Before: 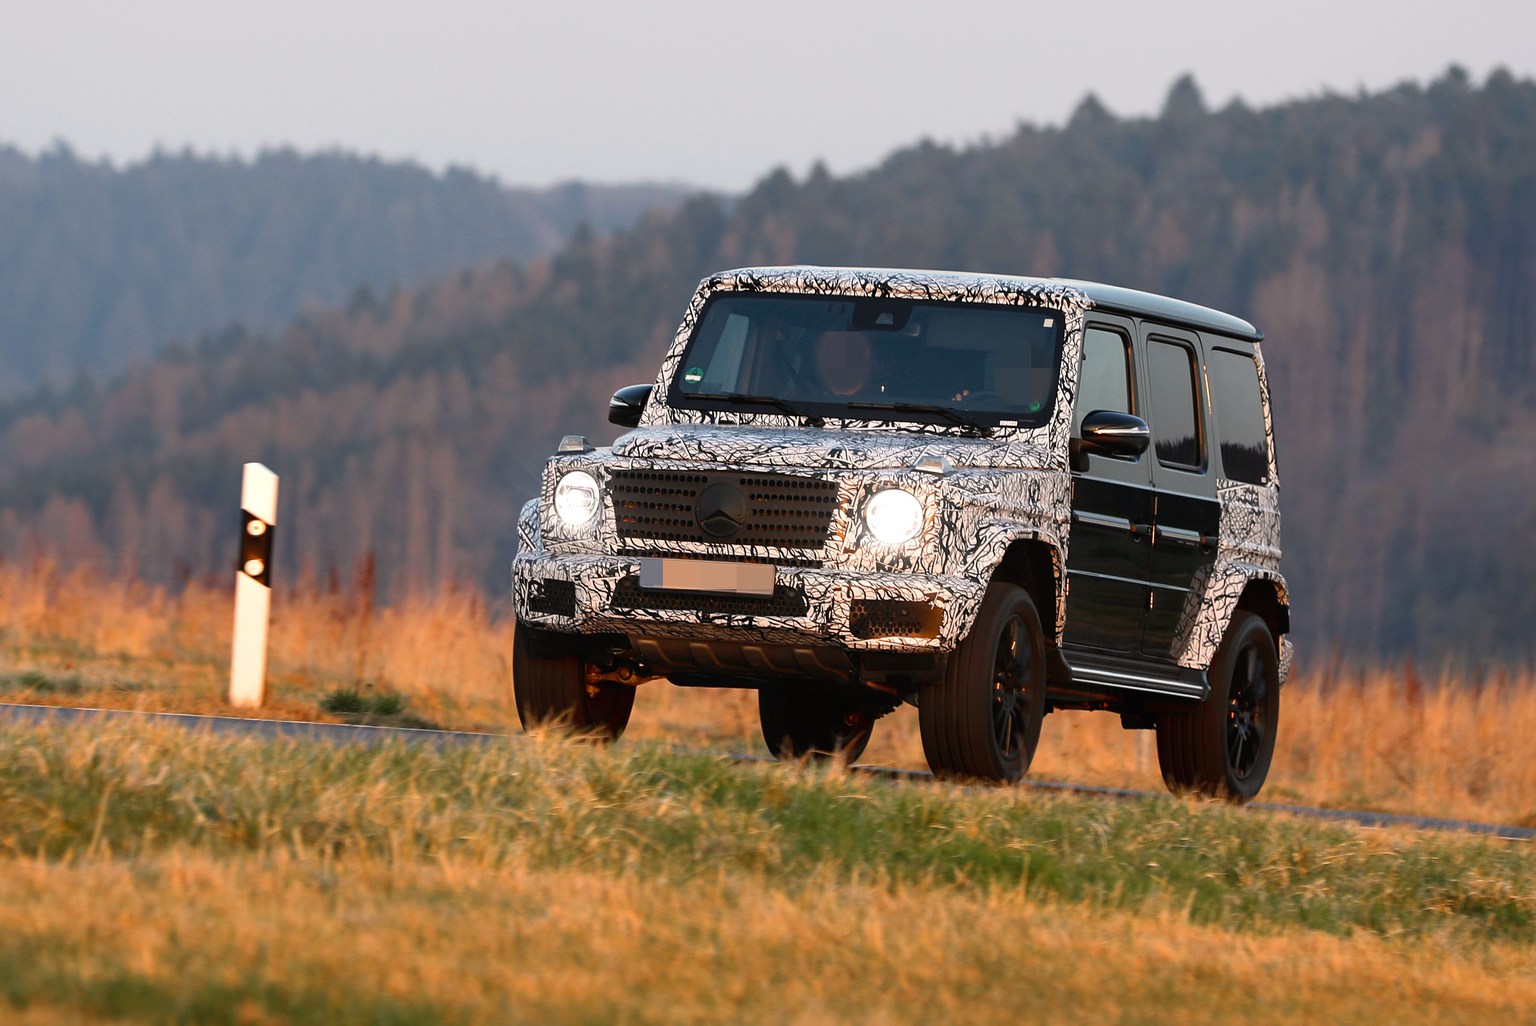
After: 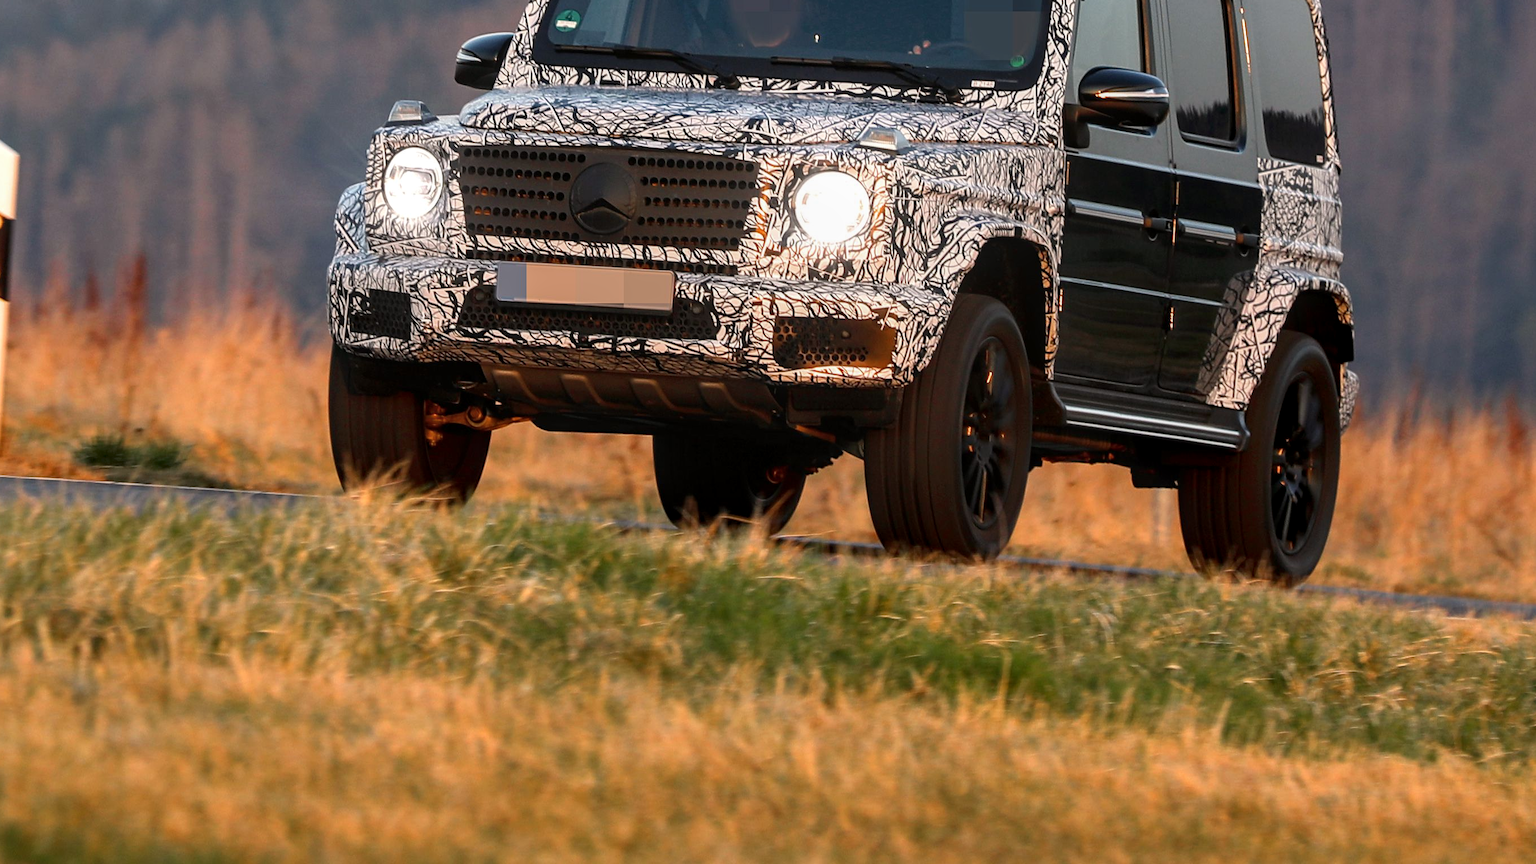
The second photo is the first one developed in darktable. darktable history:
crop and rotate: left 17.224%, top 35.128%, right 7.028%, bottom 0.989%
local contrast: on, module defaults
